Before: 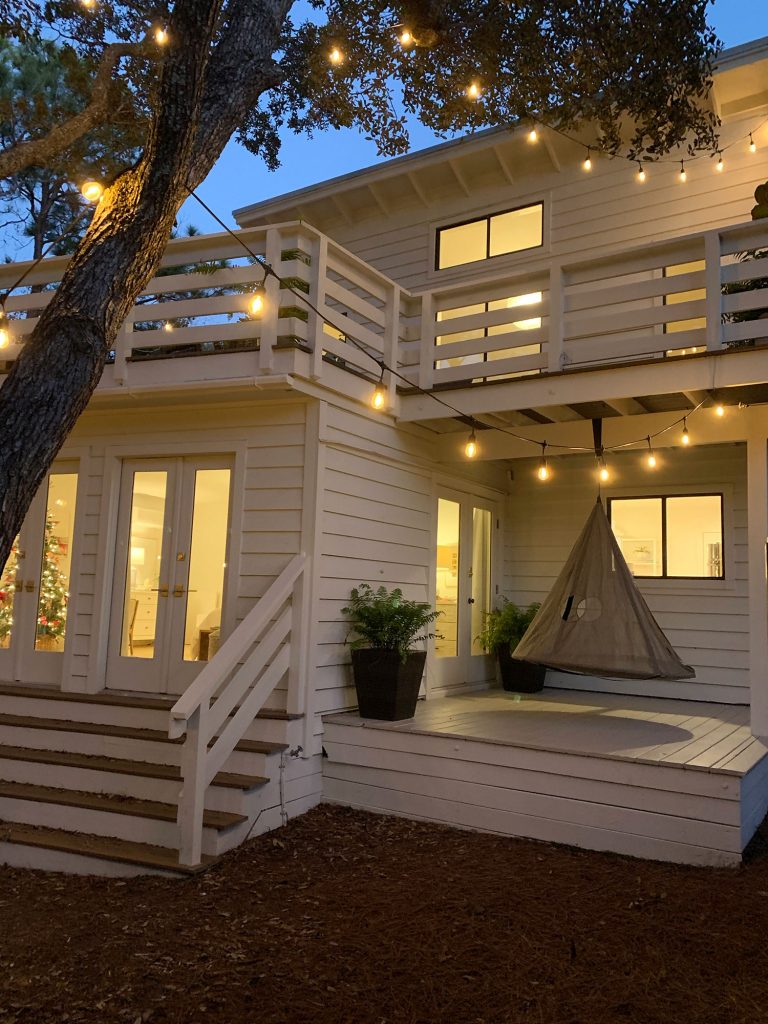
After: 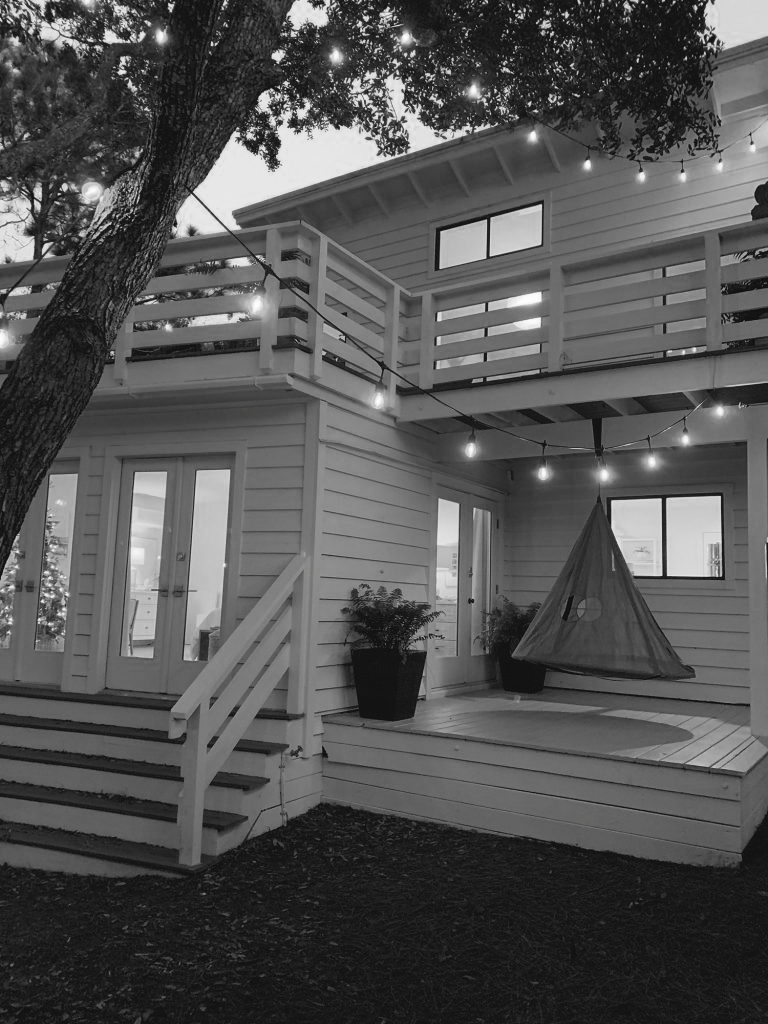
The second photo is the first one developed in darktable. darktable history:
tone curve: curves: ch0 [(0, 0) (0.003, 0.049) (0.011, 0.051) (0.025, 0.055) (0.044, 0.065) (0.069, 0.081) (0.1, 0.11) (0.136, 0.15) (0.177, 0.195) (0.224, 0.242) (0.277, 0.308) (0.335, 0.375) (0.399, 0.436) (0.468, 0.5) (0.543, 0.574) (0.623, 0.665) (0.709, 0.761) (0.801, 0.851) (0.898, 0.933) (1, 1)], preserve colors none
color look up table: target L [96.54, 81.69, 82.76, 80.97, 72.21, 72.58, 55.28, 47.64, 33.18, 25.76, 200.55, 85.98, 83.84, 75.52, 63.22, 65.99, 63.98, 58.64, 64.48, 55.02, 44.82, 36.57, 42.78, 23.97, 21.7, 23.52, 90.24, 77.71, 74.42, 75.88, 84.91, 72.21, 72.21, 81.33, 49.64, 80.24, 39.07, 37.82, 26.8, 34.45, 4.316, 89.88, 88.12, 88.82, 67.74, 71.47, 51.49, 35.3, 39.07], target a [-0.003, 0.001, 0 ×4, 0.001, 0 ×4, -0.001, 0, 0, 0.001, 0.001, 0, 0, 0.001, 0.001, -0.001, 0 ×5, -0.001, 0 ×15, -0.003, -0.003, 0, 0, 0.001, 0, 0], target b [0.024, 0.001 ×5, -0.005, 0.001, 0.001, 0.001, 0, 0.002, 0.001, 0.001, -0.005, -0.005, 0.001, 0.001, -0.005, -0.005, 0.014, 0.001, 0.001, 0, 0, -0.002, 0.001 ×12, -0.003, 0.001, 0, 0.001, 0.024, 0.024, 0.001, 0.001, -0.005, 0.001, 0.001], num patches 49
